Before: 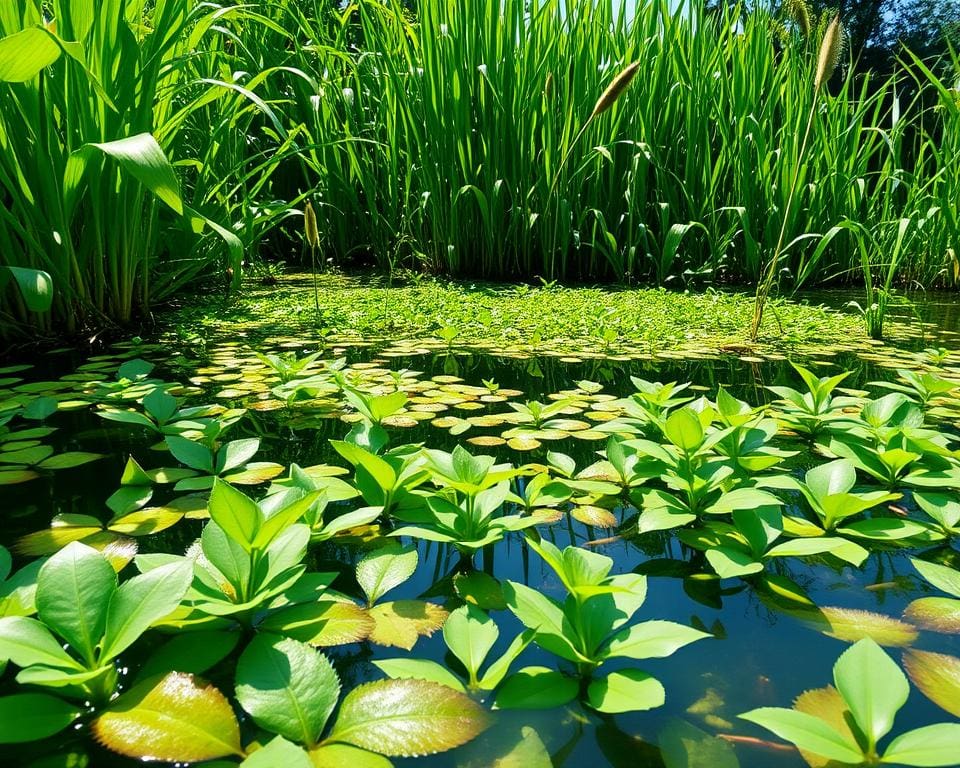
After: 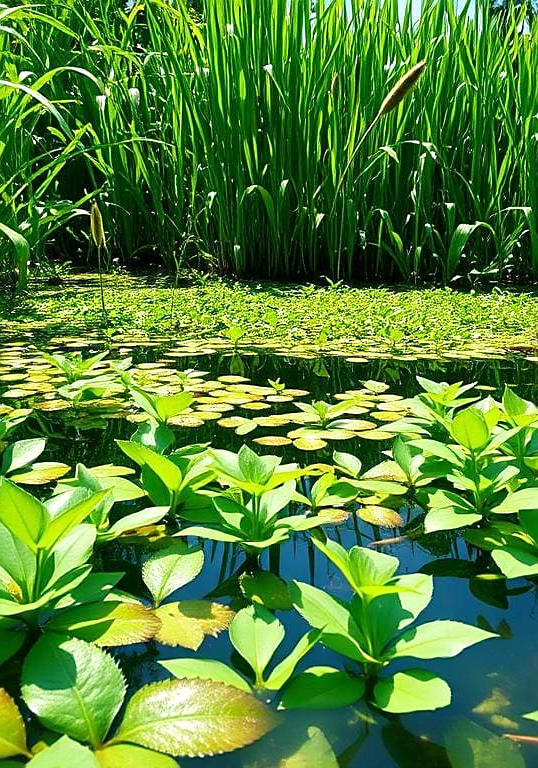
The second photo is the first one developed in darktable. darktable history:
sharpen: radius 1.891, amount 0.409, threshold 1.247
exposure: exposure 0.17 EV, compensate highlight preservation false
crop and rotate: left 22.325%, right 21.557%
